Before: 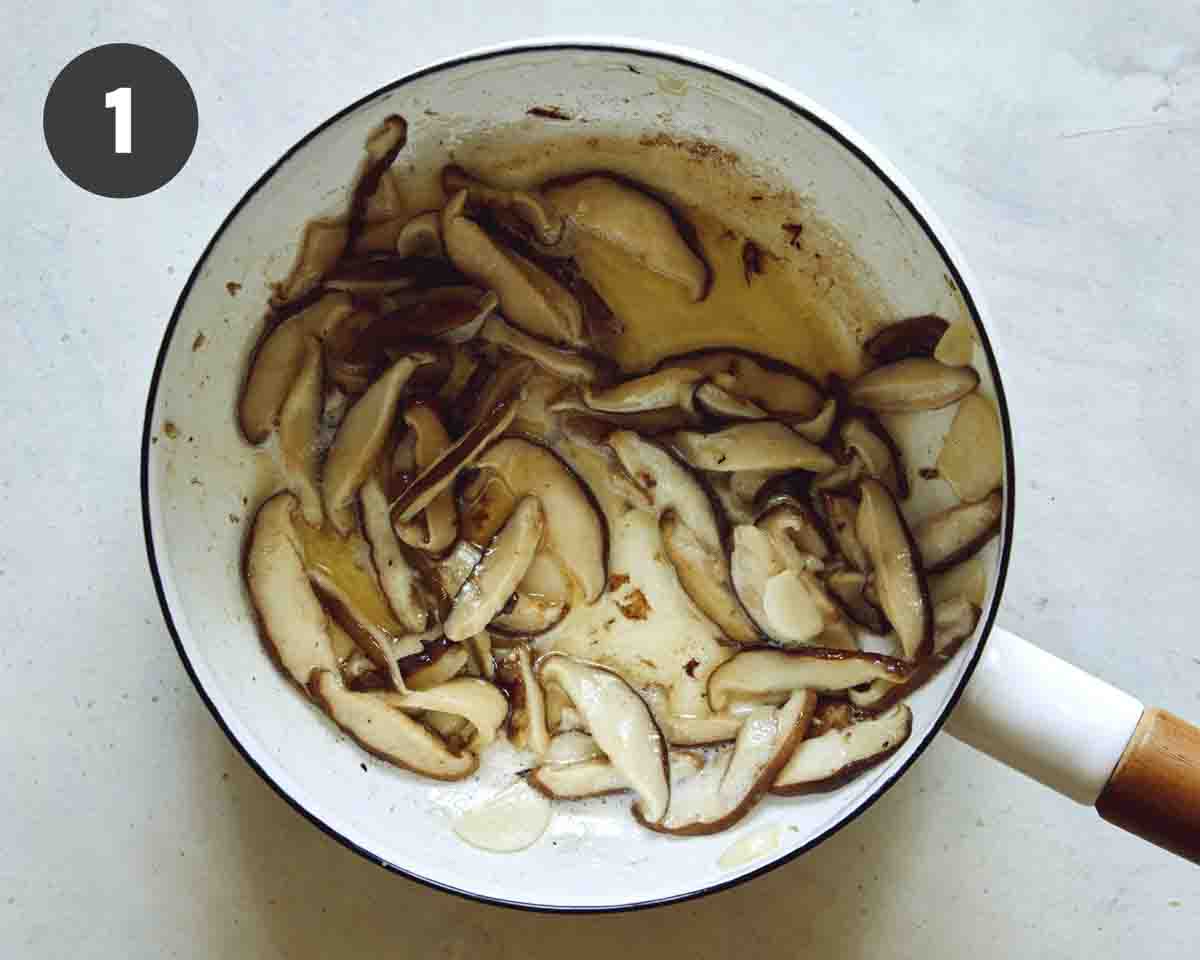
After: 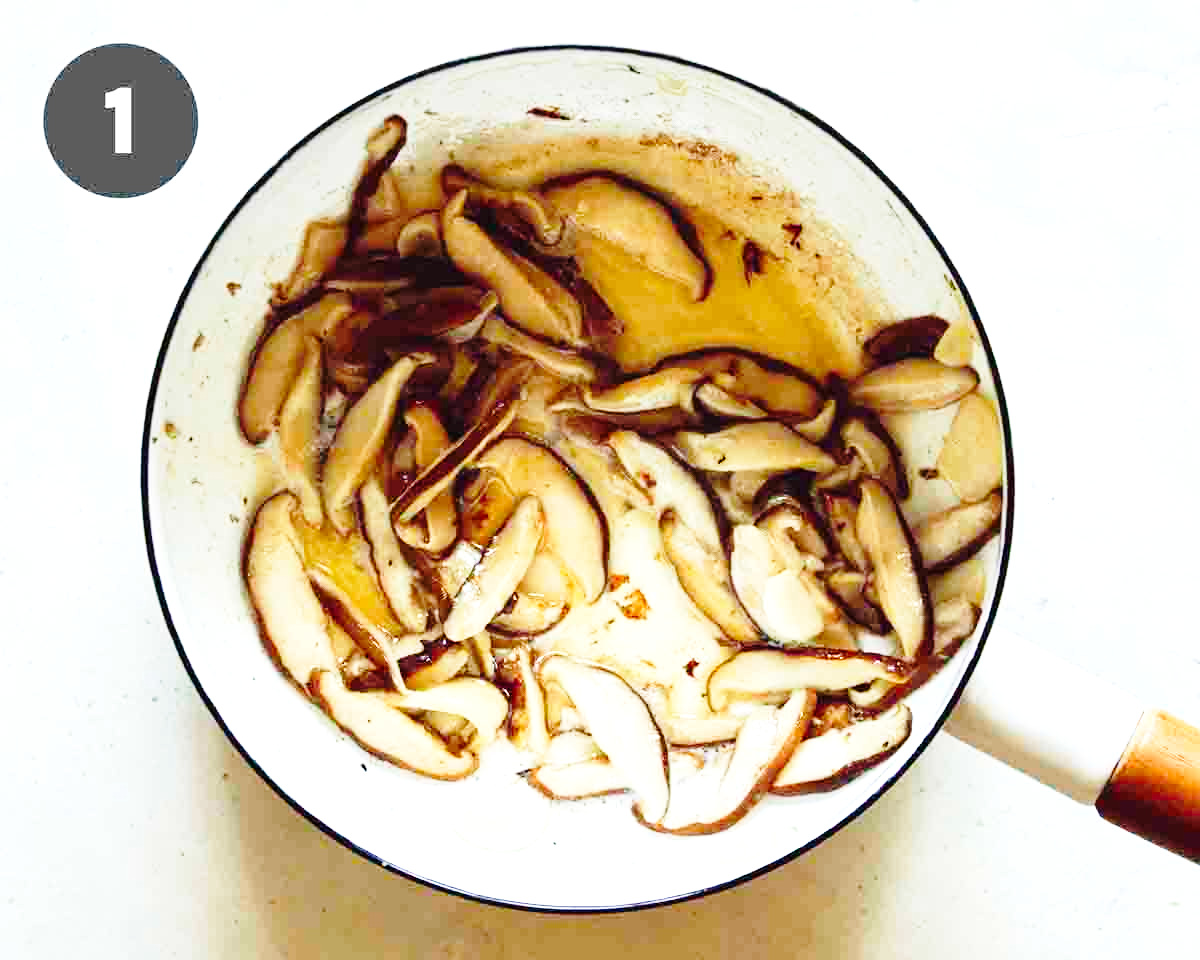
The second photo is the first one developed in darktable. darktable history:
exposure: exposure 0.667 EV, compensate exposure bias true, compensate highlight preservation false
base curve: curves: ch0 [(0, 0) (0.028, 0.03) (0.121, 0.232) (0.46, 0.748) (0.859, 0.968) (1, 1)], preserve colors none
